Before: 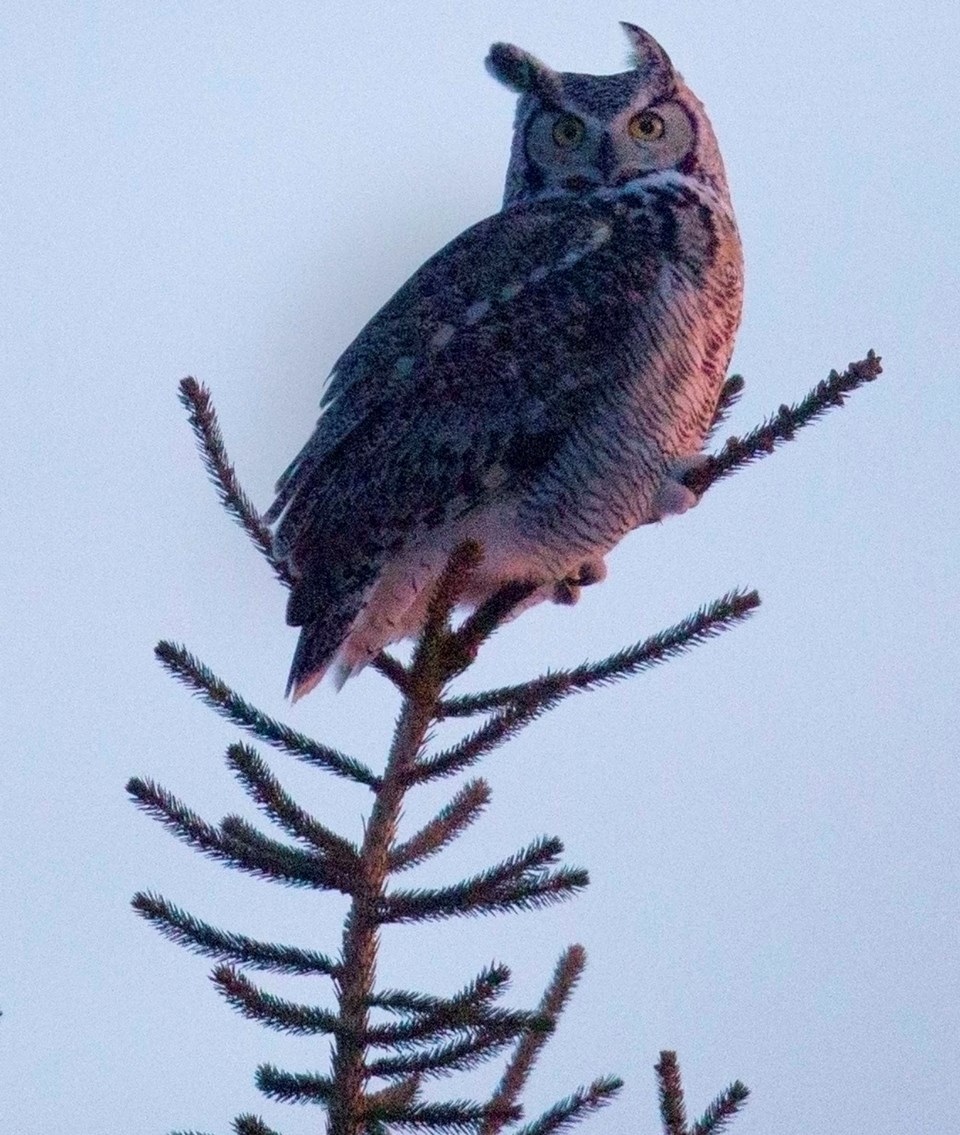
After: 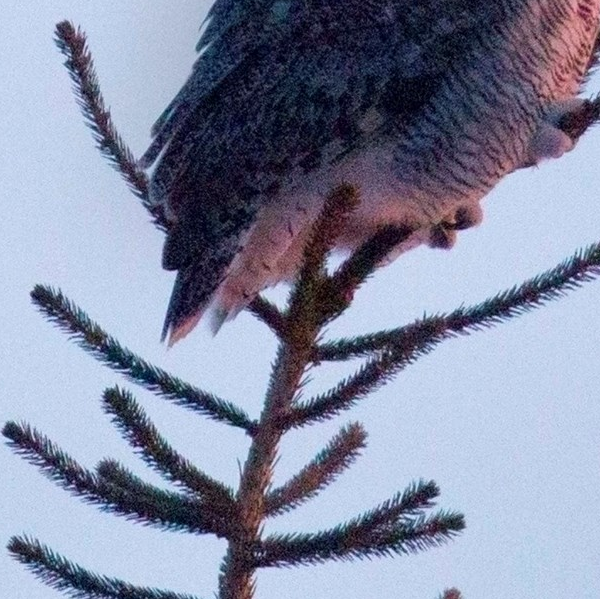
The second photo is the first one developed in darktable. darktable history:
crop: left 12.932%, top 31.429%, right 24.475%, bottom 15.771%
